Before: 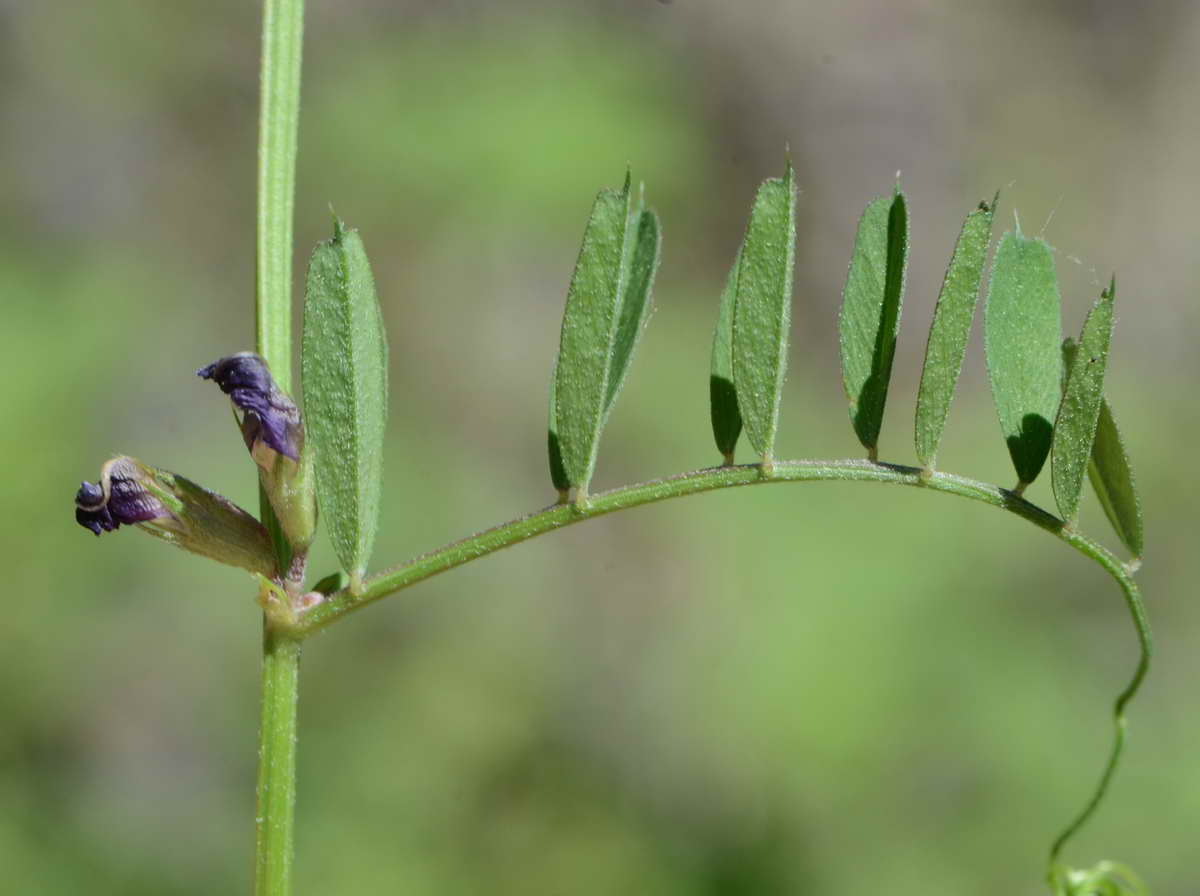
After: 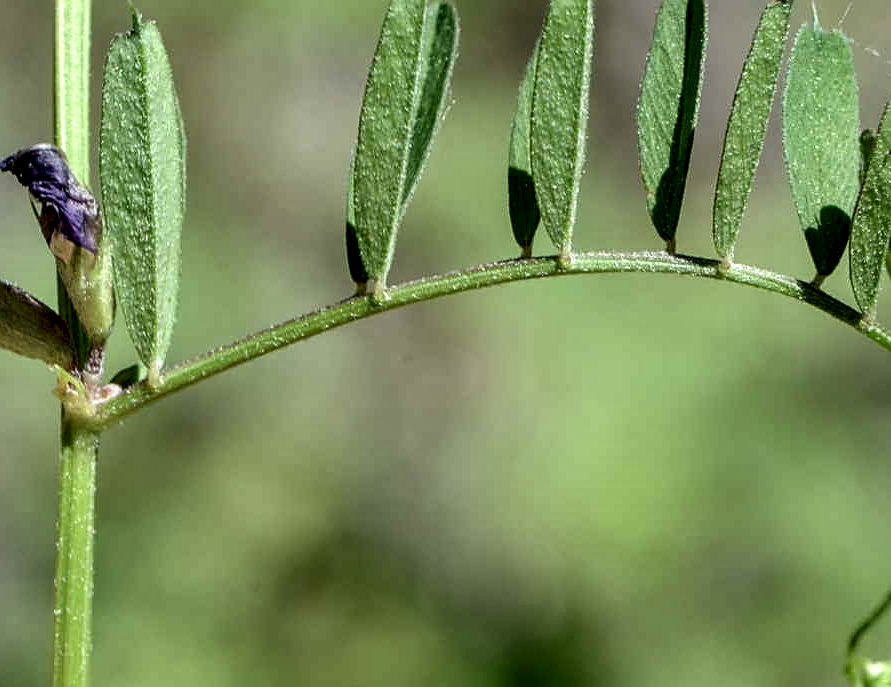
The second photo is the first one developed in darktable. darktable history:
shadows and highlights: soften with gaussian
local contrast: highlights 21%, detail 197%
sharpen: on, module defaults
crop: left 16.864%, top 23.255%, right 8.813%
